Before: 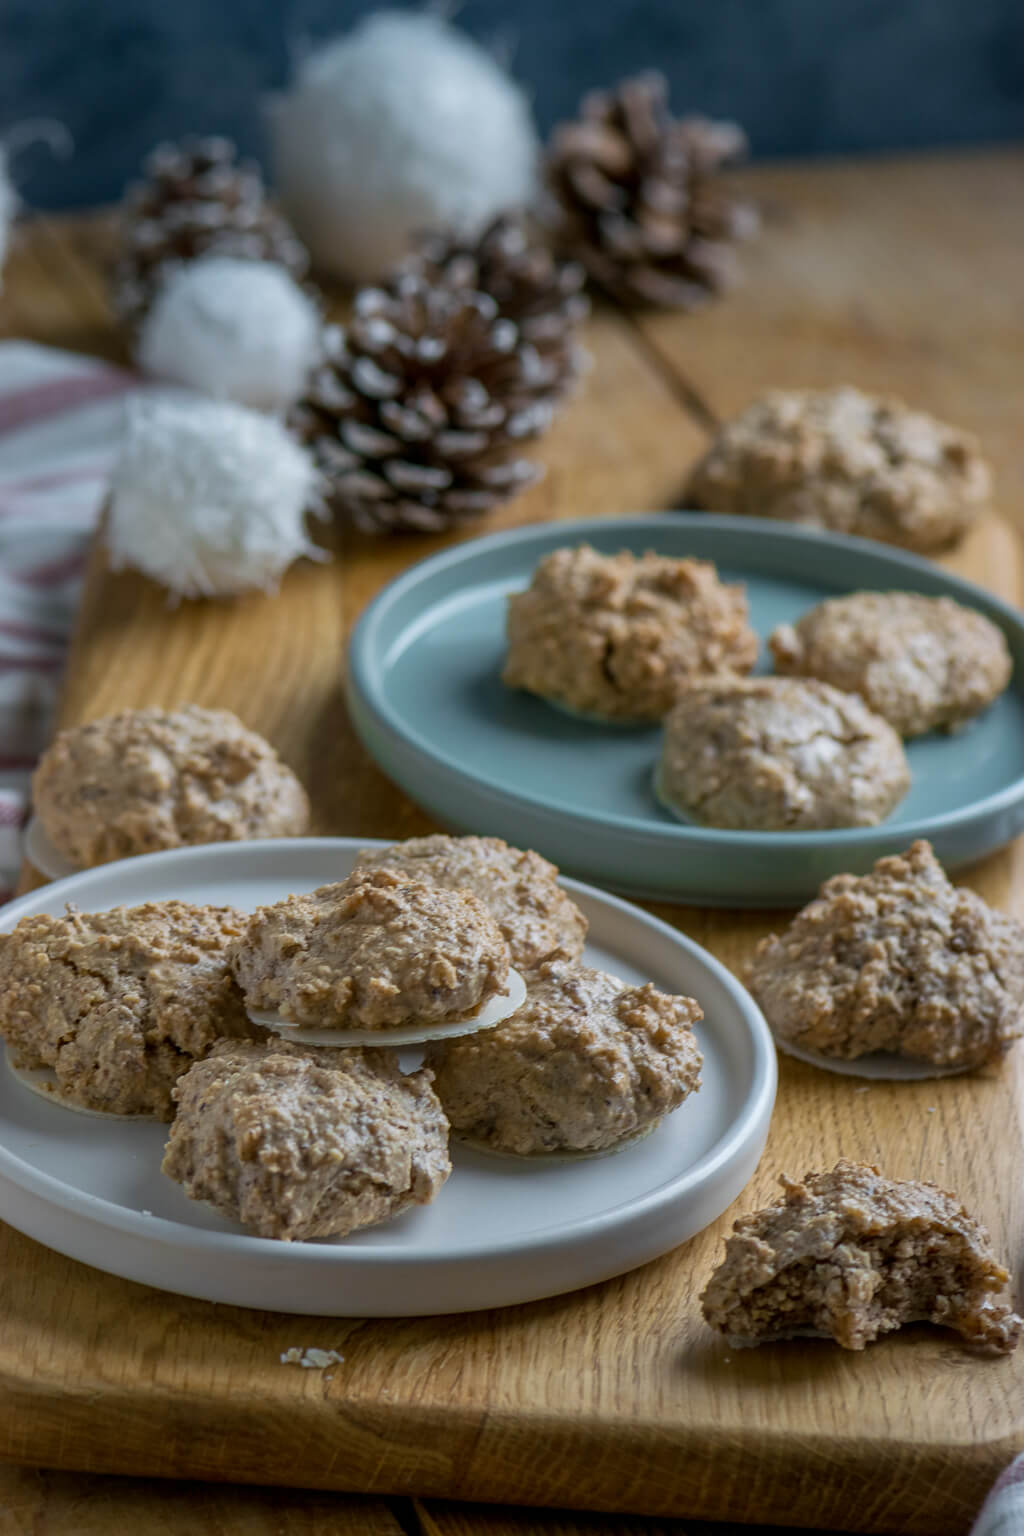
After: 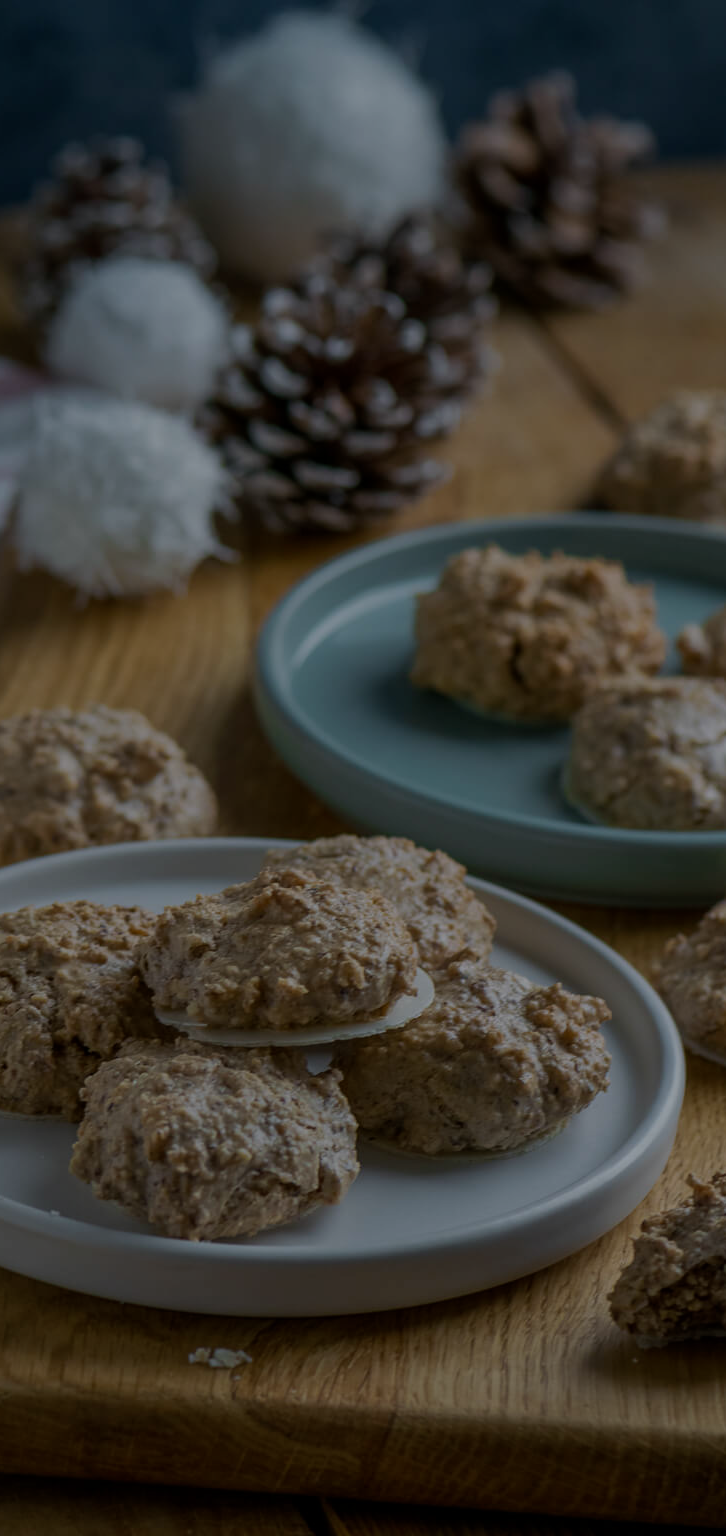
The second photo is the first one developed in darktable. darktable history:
crop and rotate: left 9.002%, right 20.091%
exposure: exposure -1.427 EV, compensate highlight preservation false
